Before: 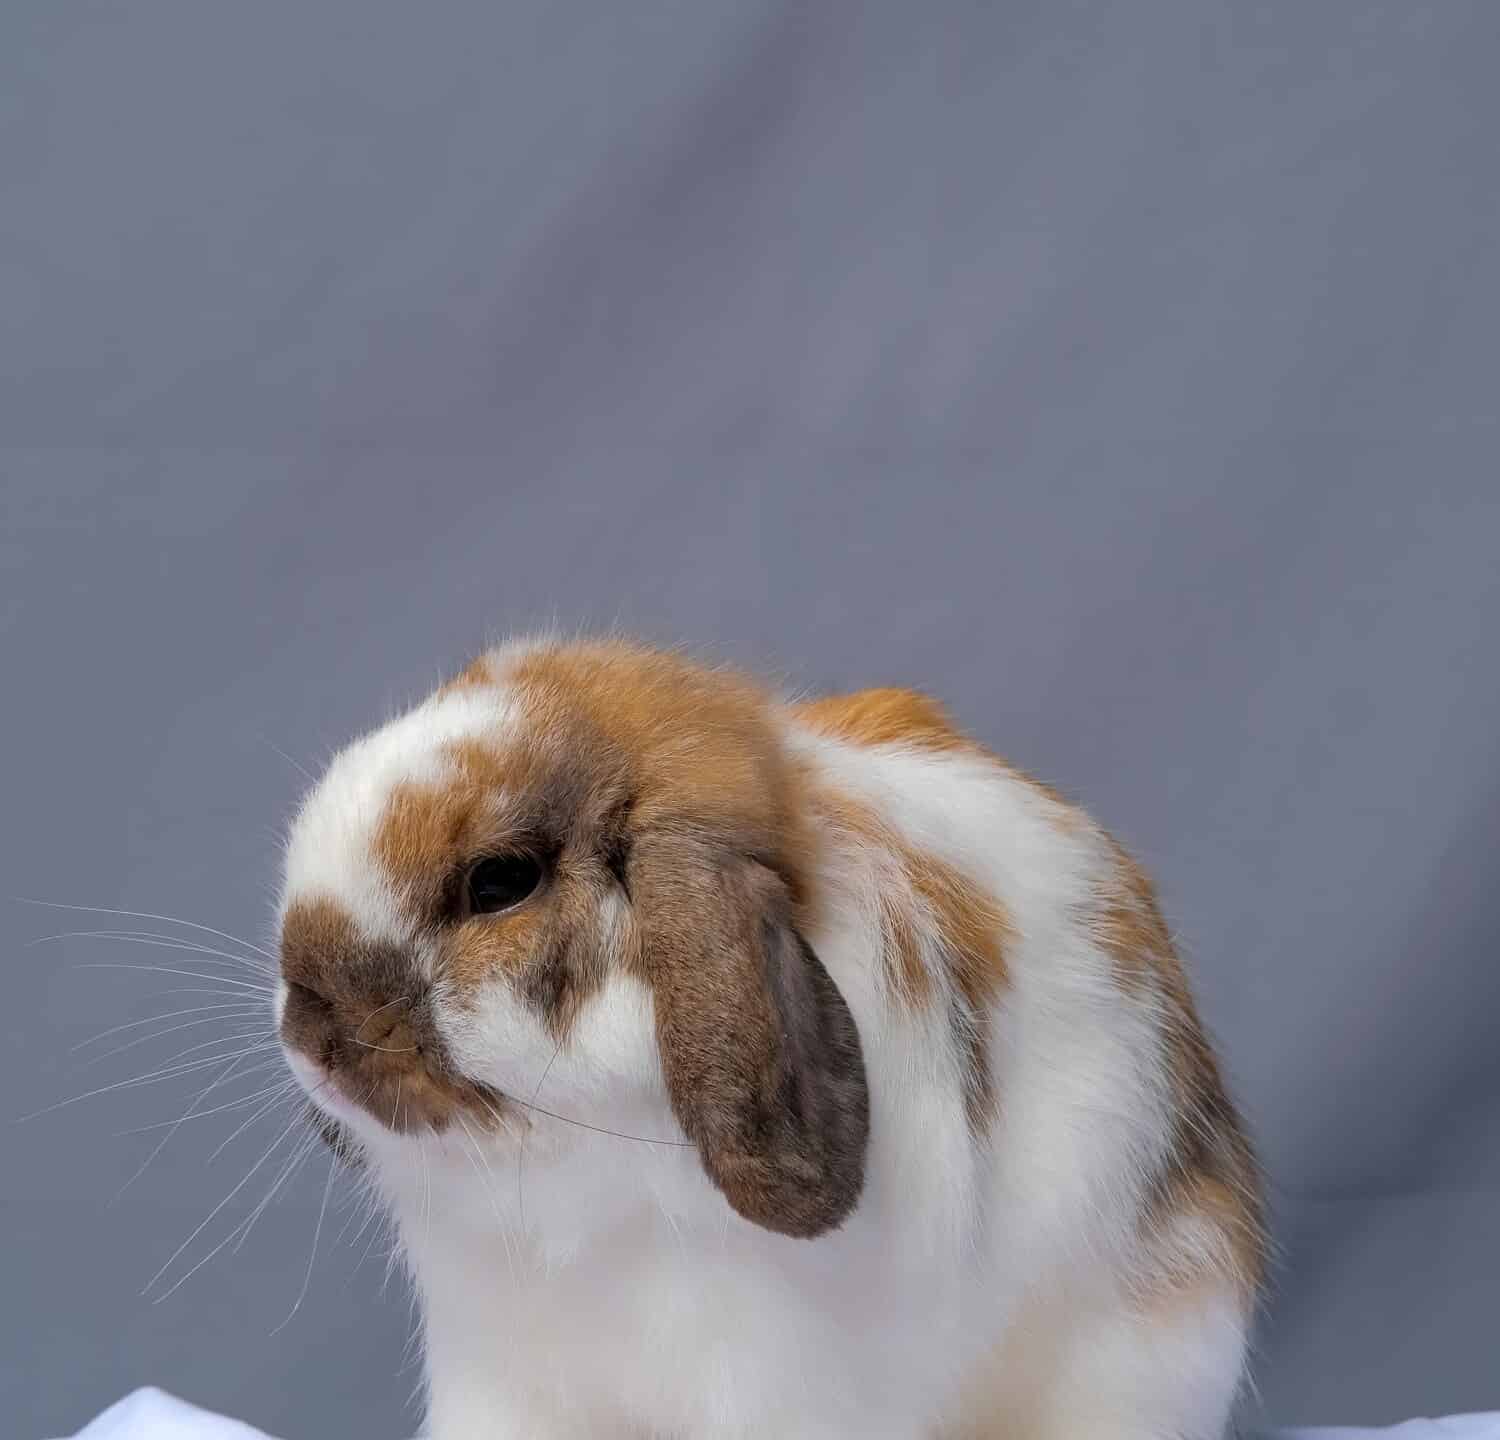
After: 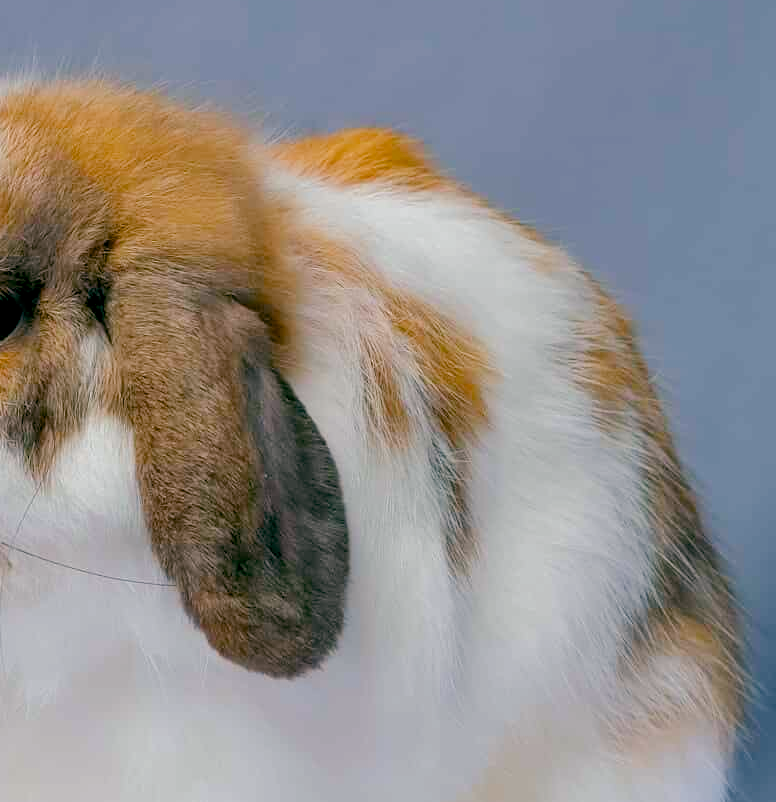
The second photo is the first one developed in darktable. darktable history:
crop: left 34.678%, top 38.943%, right 13.556%, bottom 5.347%
color balance rgb: shadows lift › chroma 2.014%, shadows lift › hue 220.44°, global offset › luminance -0.314%, global offset › chroma 0.112%, global offset › hue 164.97°, perceptual saturation grading › global saturation 35.164%, perceptual saturation grading › highlights -29.84%, perceptual saturation grading › shadows 34.788%, perceptual brilliance grading › mid-tones 9.421%, perceptual brilliance grading › shadows 14.927%
